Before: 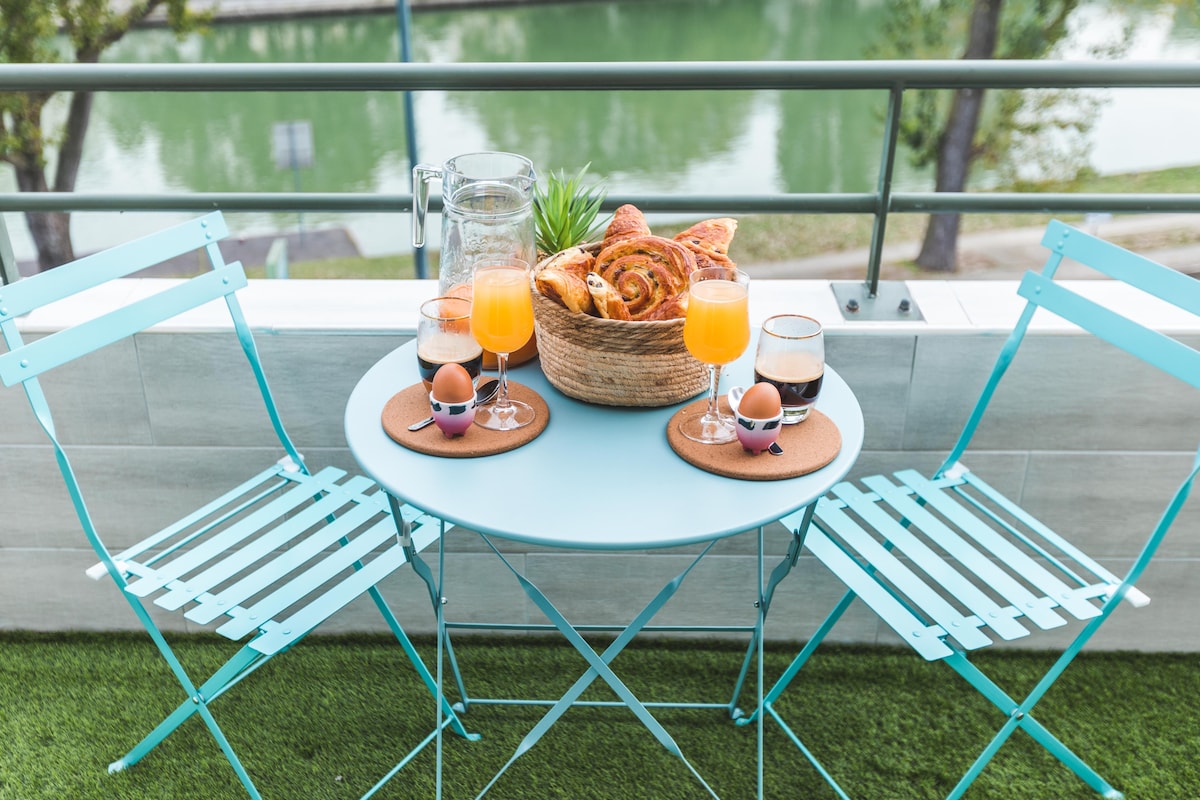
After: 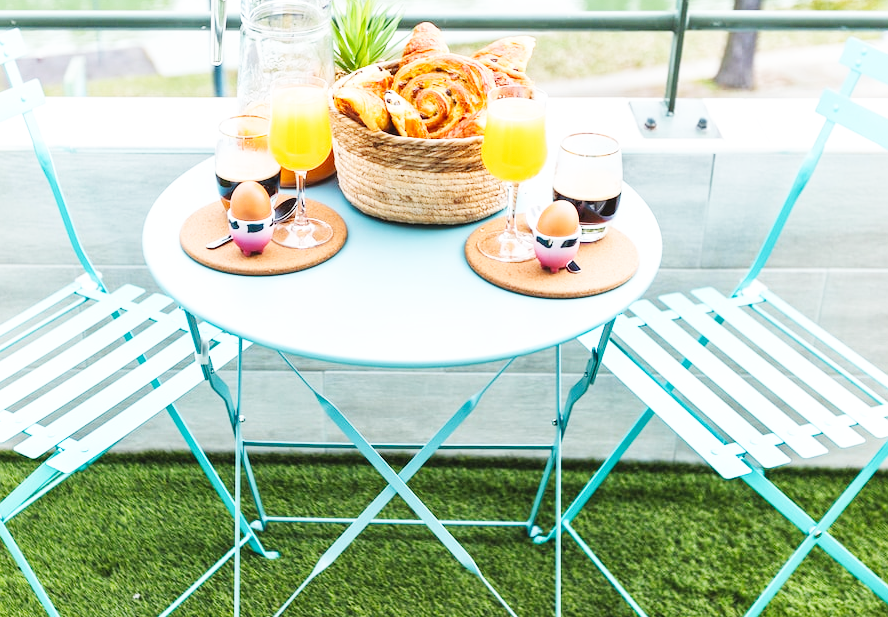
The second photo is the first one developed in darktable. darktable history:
base curve: curves: ch0 [(0, 0.003) (0.001, 0.002) (0.006, 0.004) (0.02, 0.022) (0.048, 0.086) (0.094, 0.234) (0.162, 0.431) (0.258, 0.629) (0.385, 0.8) (0.548, 0.918) (0.751, 0.988) (1, 1)], preserve colors none
crop: left 16.871%, top 22.857%, right 9.116%
